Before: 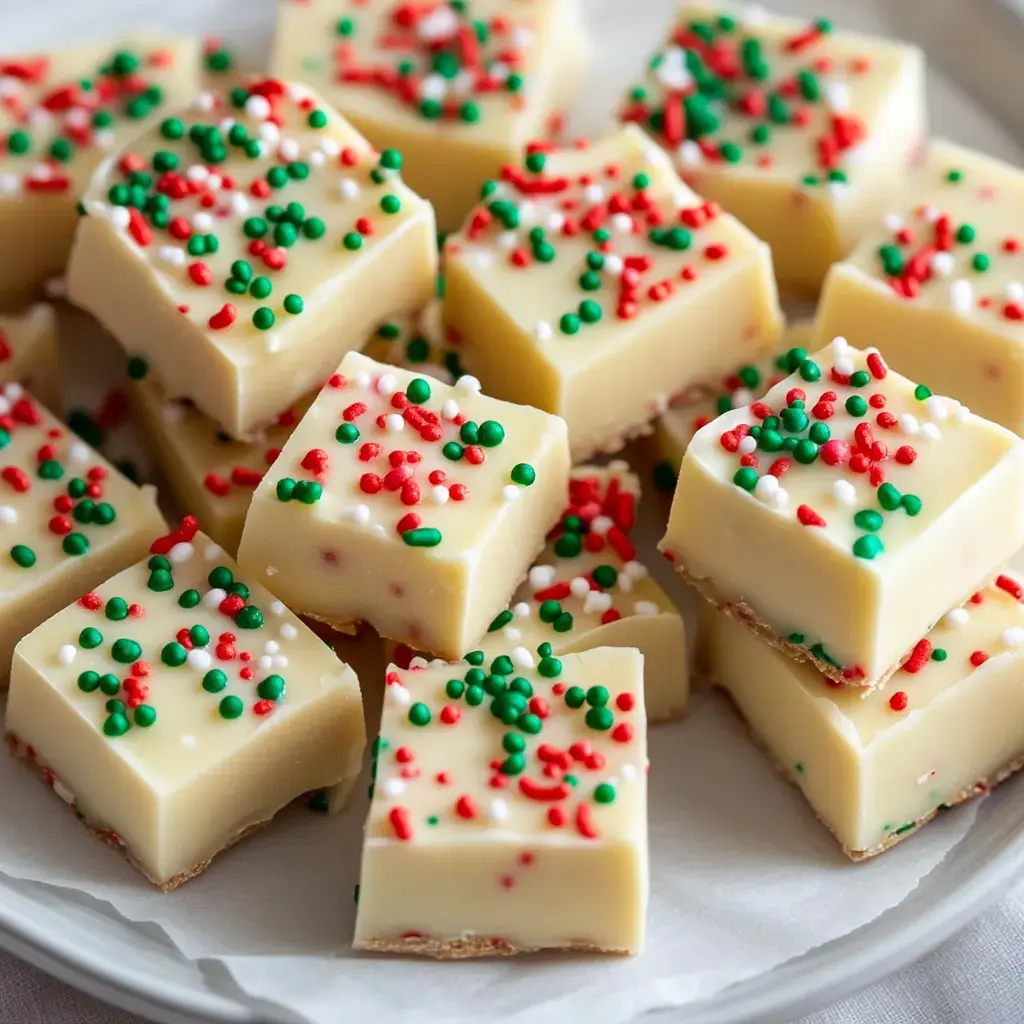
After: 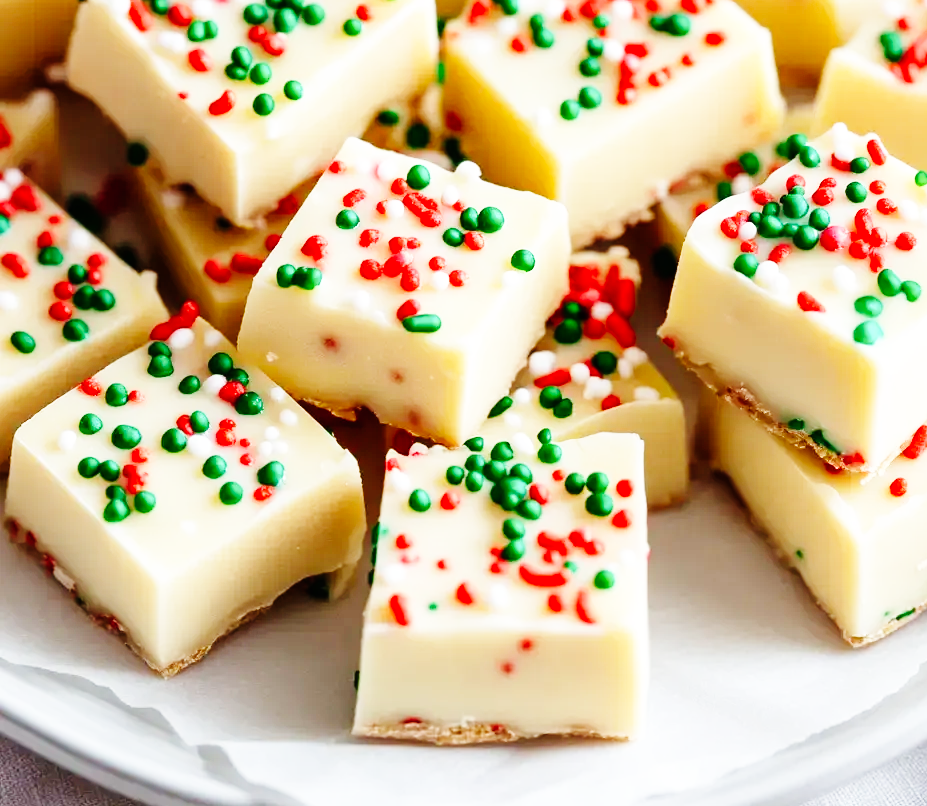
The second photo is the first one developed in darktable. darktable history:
contrast brightness saturation: saturation -0.05
base curve: curves: ch0 [(0, 0) (0, 0) (0.002, 0.001) (0.008, 0.003) (0.019, 0.011) (0.037, 0.037) (0.064, 0.11) (0.102, 0.232) (0.152, 0.379) (0.216, 0.524) (0.296, 0.665) (0.394, 0.789) (0.512, 0.881) (0.651, 0.945) (0.813, 0.986) (1, 1)], preserve colors none
crop: top 20.916%, right 9.437%, bottom 0.316%
